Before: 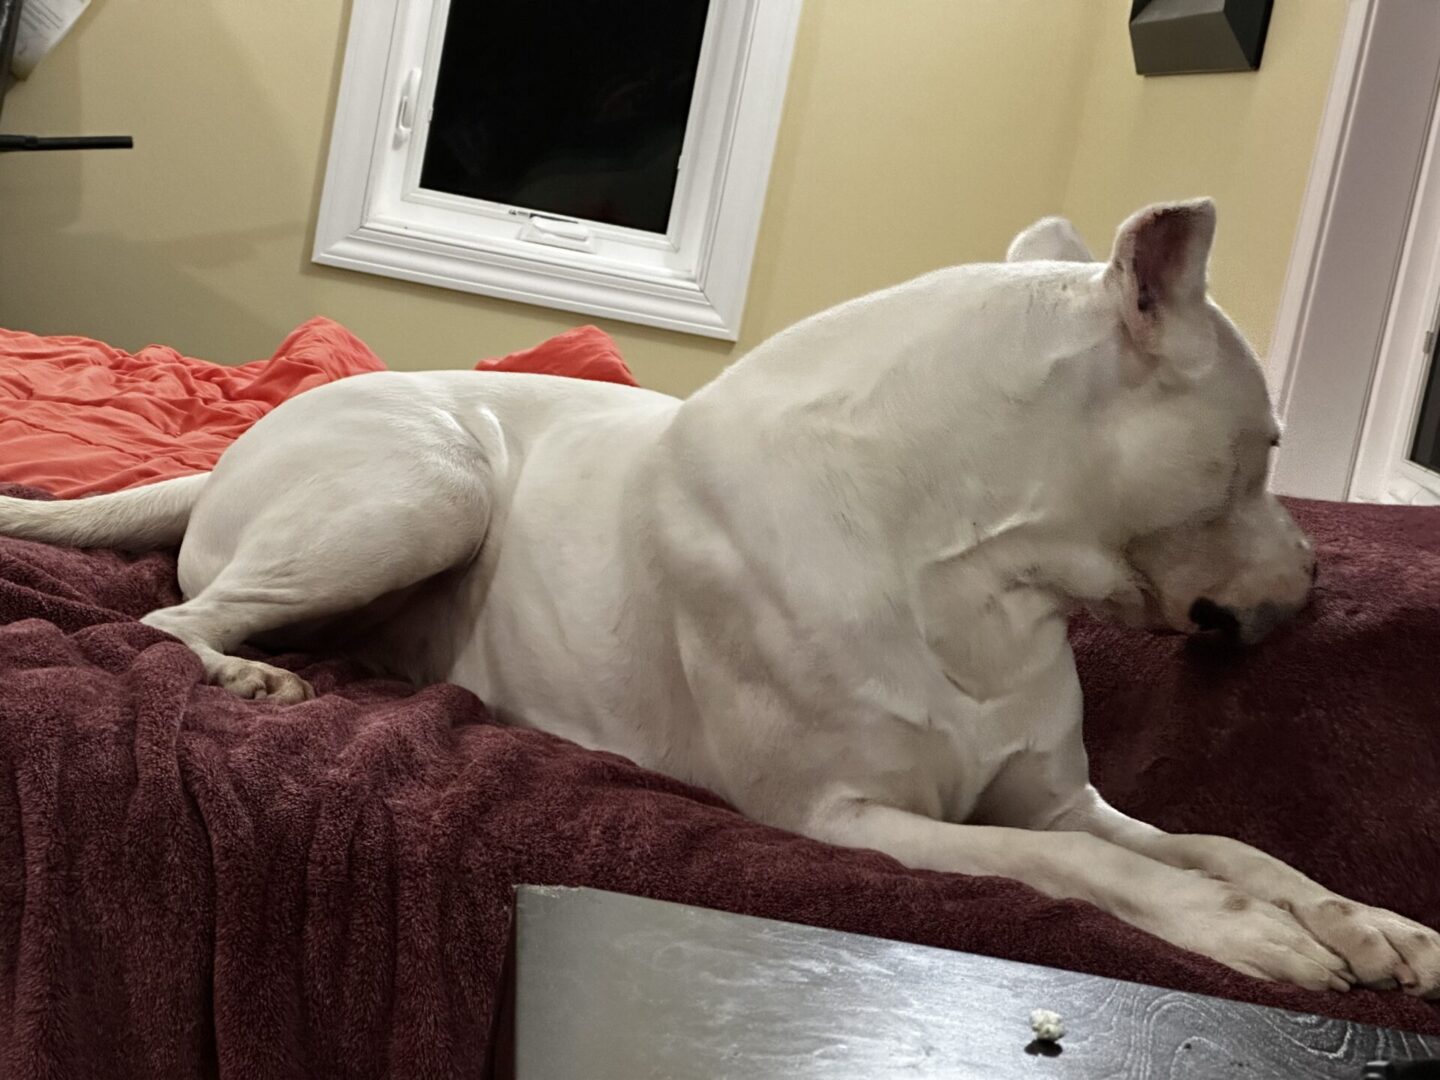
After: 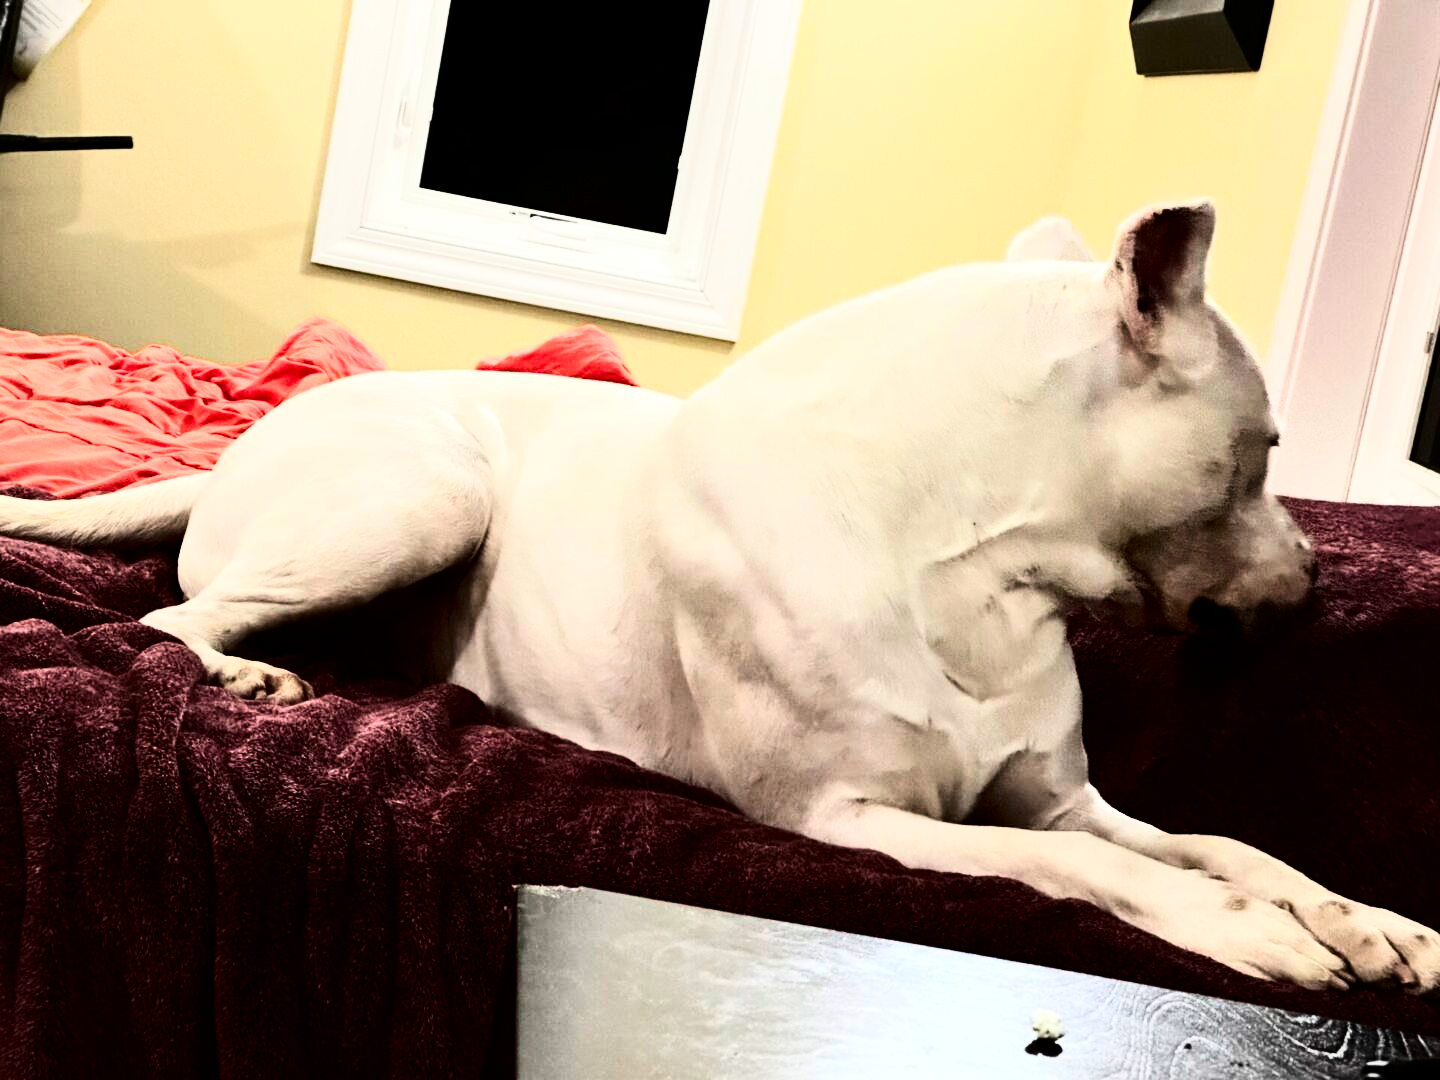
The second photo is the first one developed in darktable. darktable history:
rgb curve: curves: ch0 [(0, 0) (0.21, 0.15) (0.24, 0.21) (0.5, 0.75) (0.75, 0.96) (0.89, 0.99) (1, 1)]; ch1 [(0, 0.02) (0.21, 0.13) (0.25, 0.2) (0.5, 0.67) (0.75, 0.9) (0.89, 0.97) (1, 1)]; ch2 [(0, 0.02) (0.21, 0.13) (0.25, 0.2) (0.5, 0.67) (0.75, 0.9) (0.89, 0.97) (1, 1)], compensate middle gray true
contrast brightness saturation: contrast 0.2, brightness -0.11, saturation 0.1
